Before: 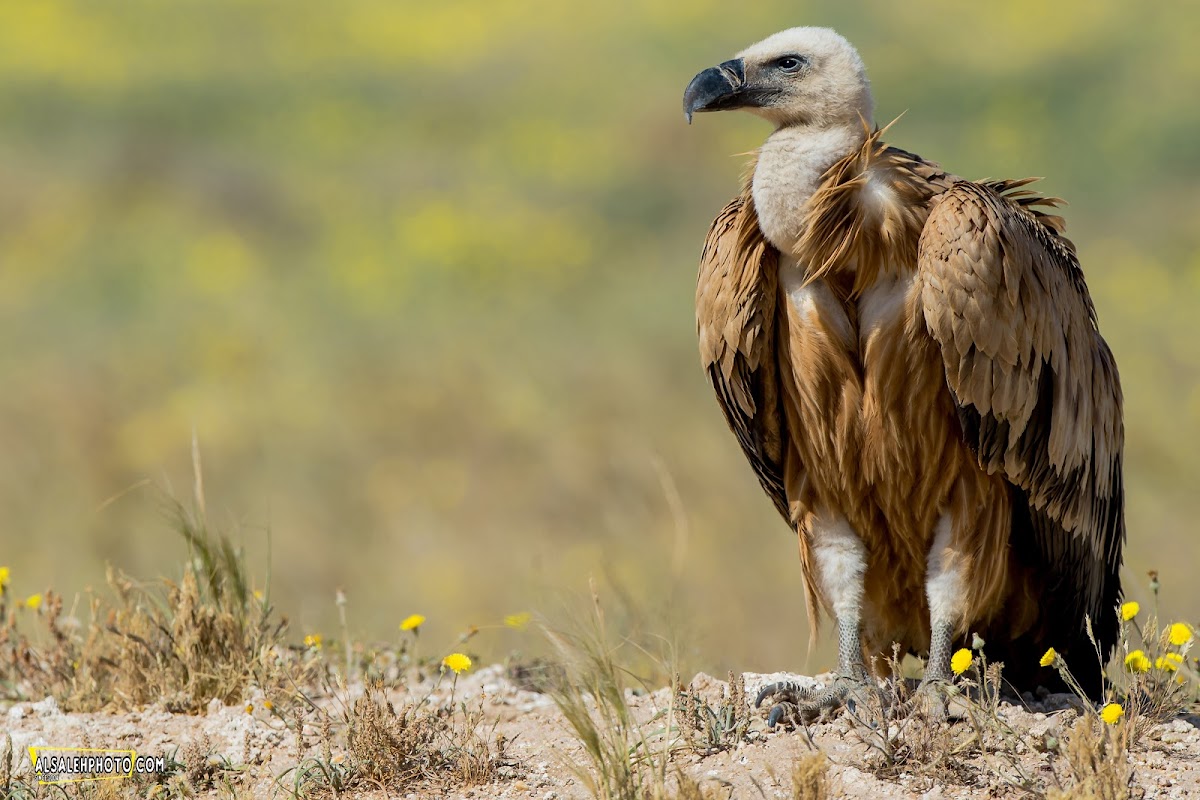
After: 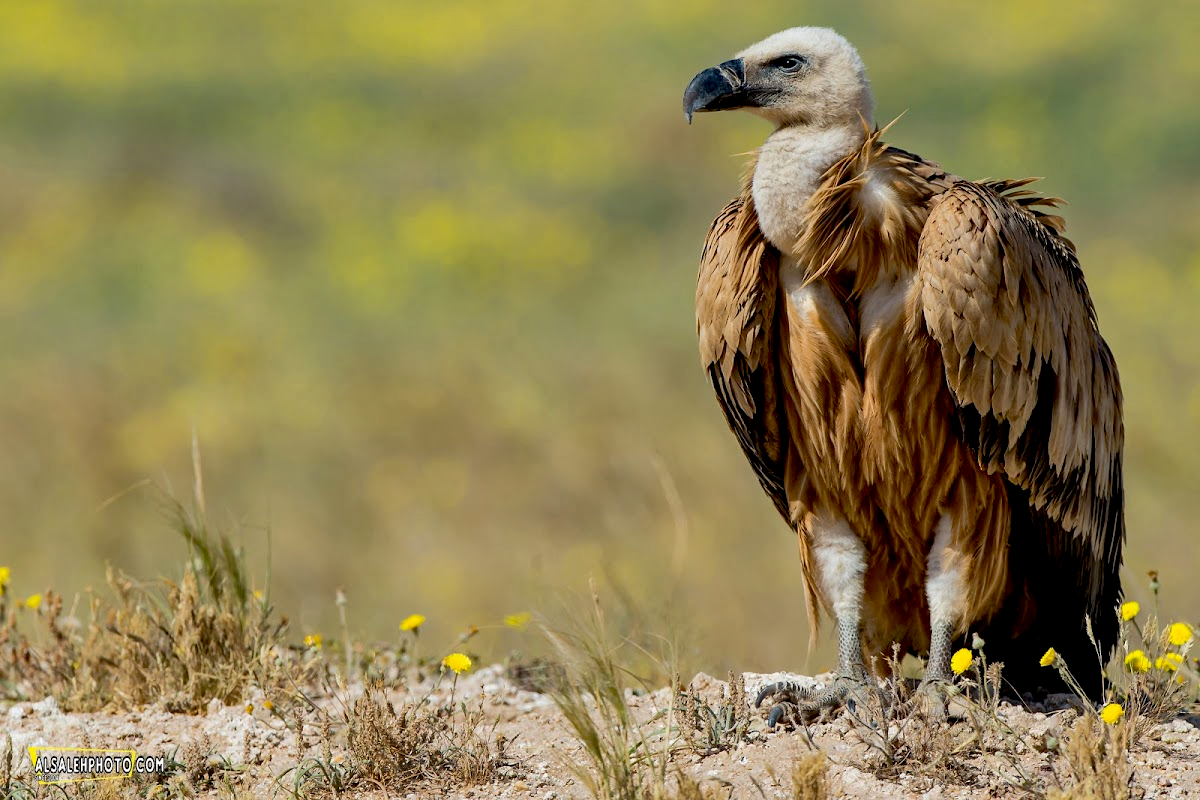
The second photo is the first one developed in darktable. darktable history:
shadows and highlights: highlights color adjustment 0.081%, low approximation 0.01, soften with gaussian
exposure: black level correction 0.01, exposure 0.016 EV, compensate exposure bias true, compensate highlight preservation false
haze removal: compatibility mode true, adaptive false
